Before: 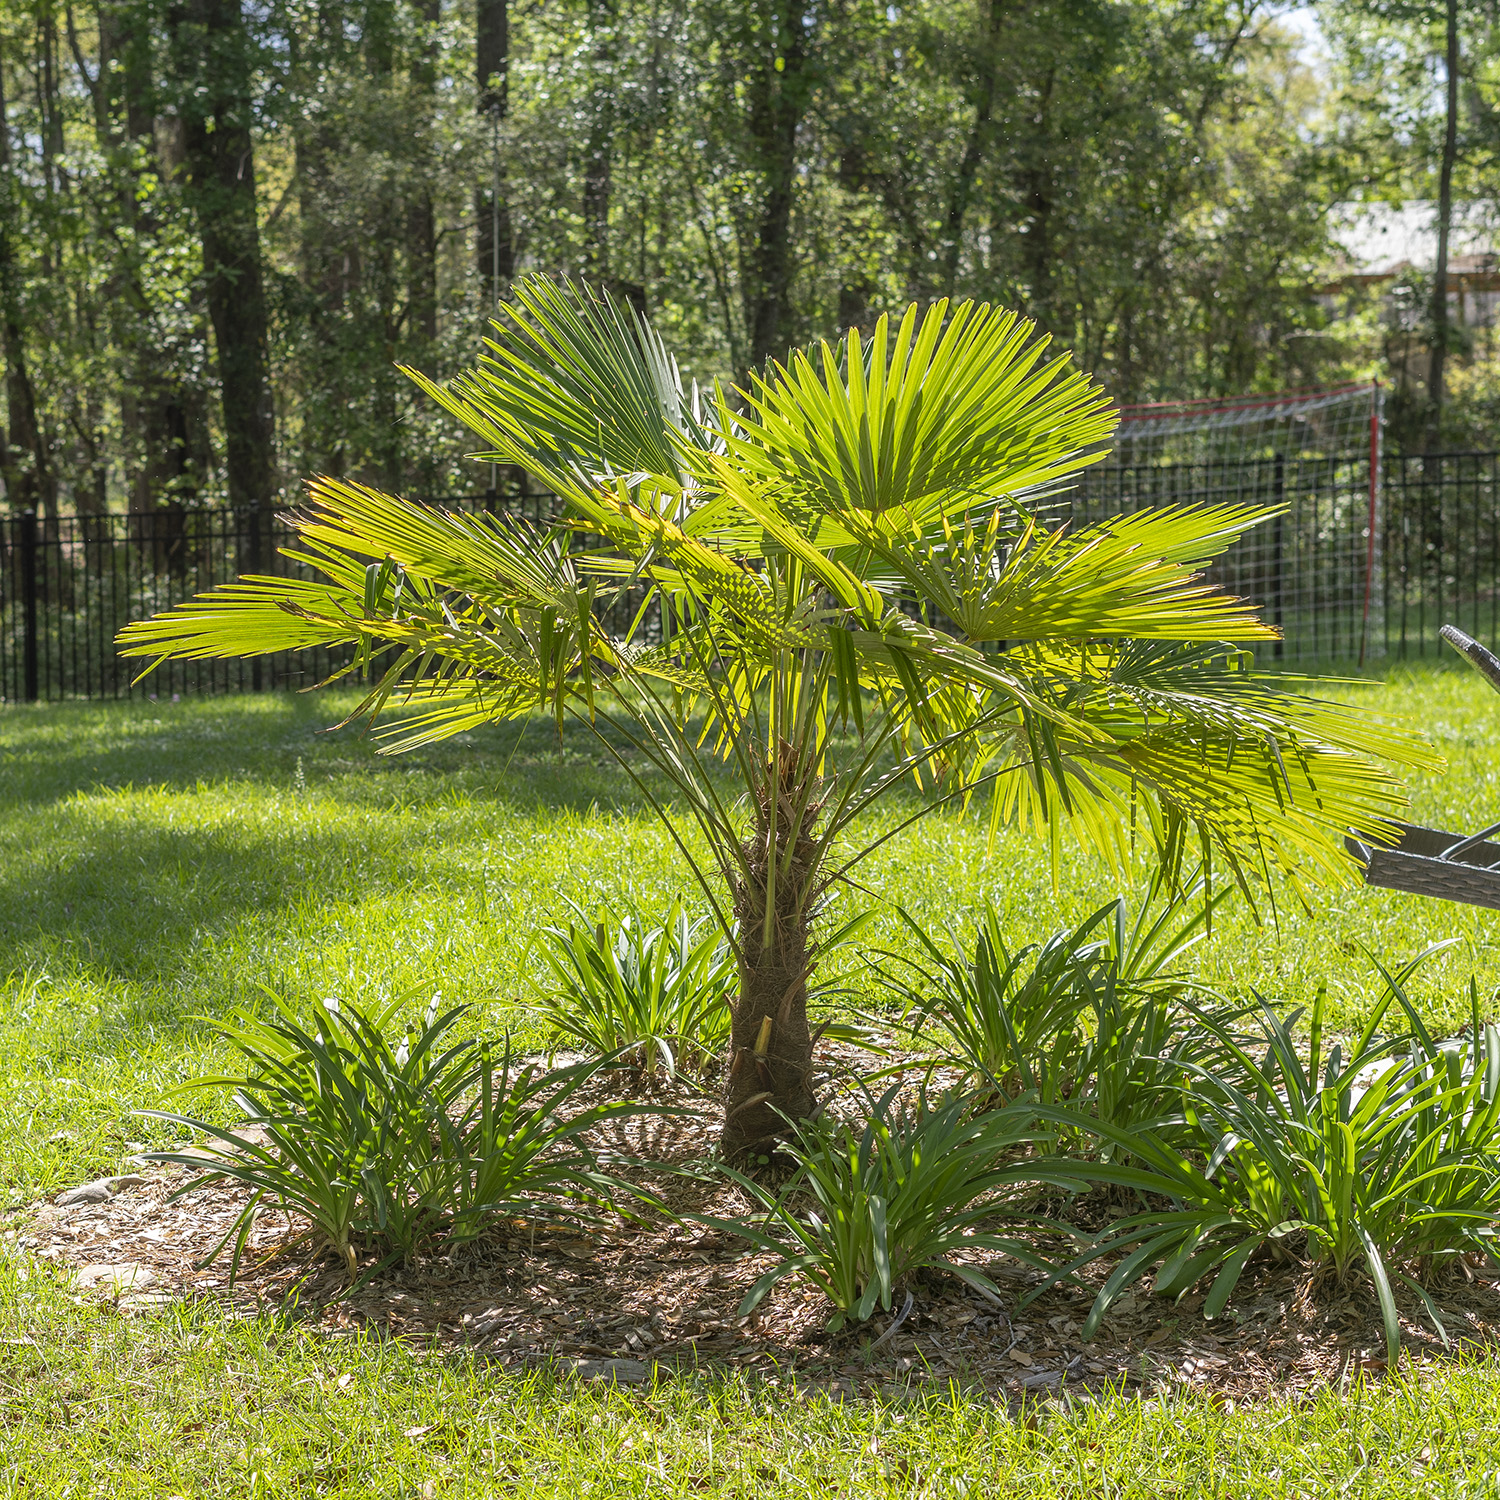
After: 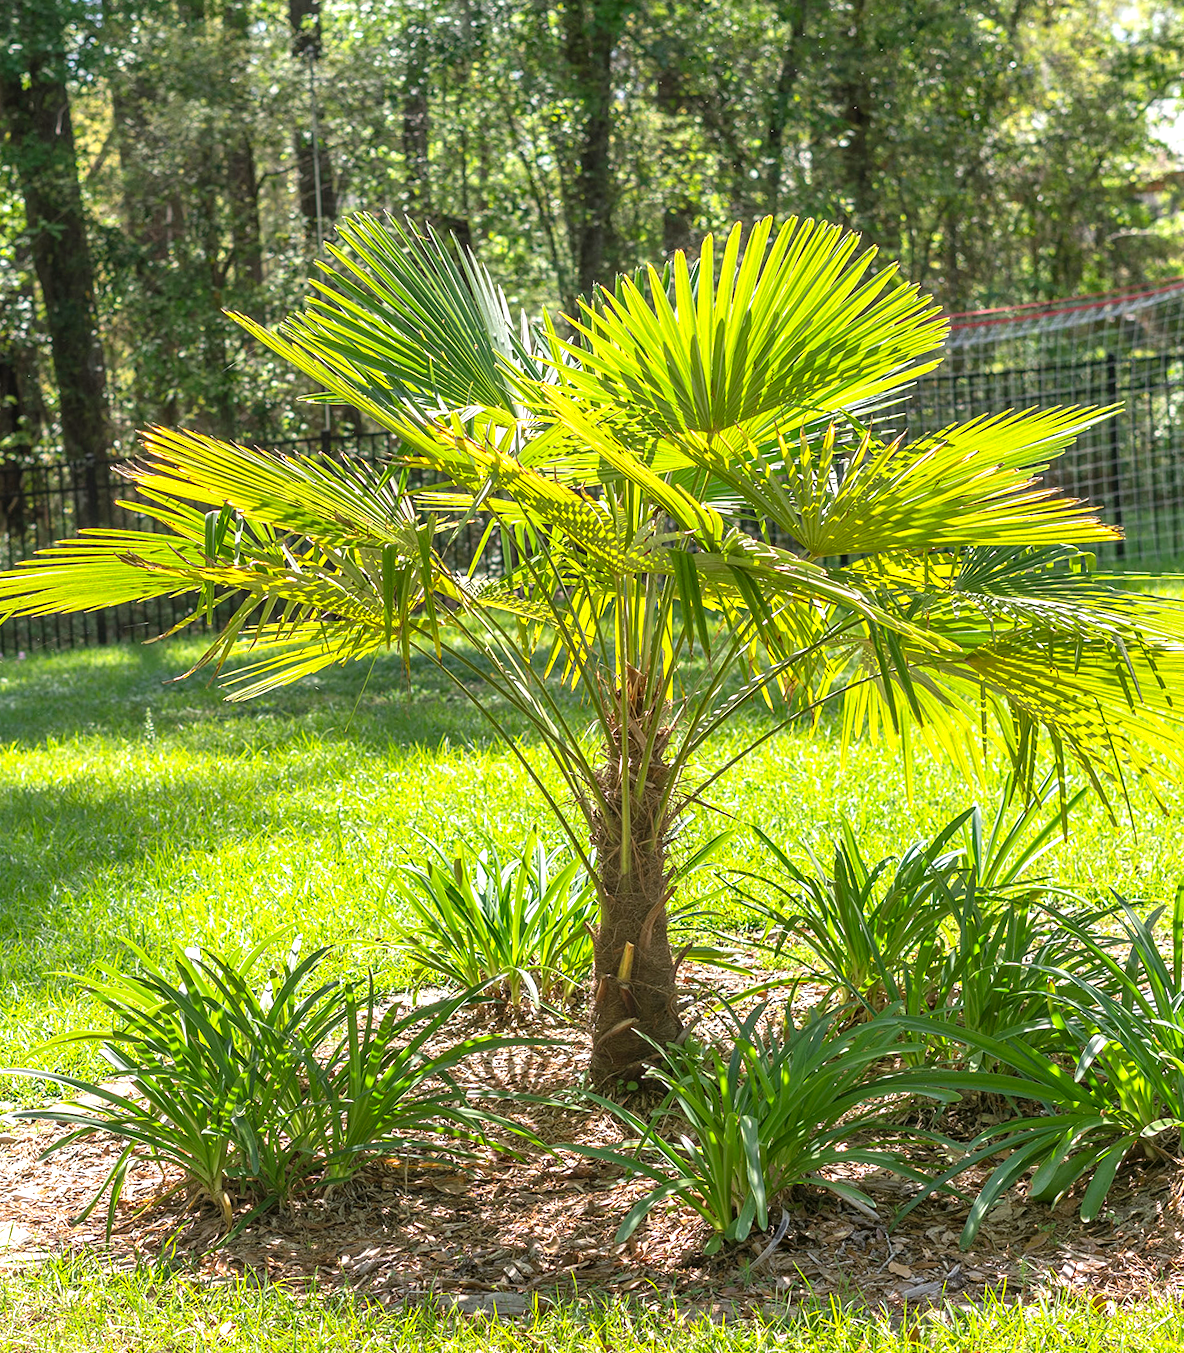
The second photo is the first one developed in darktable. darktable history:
exposure: black level correction 0, exposure 0.68 EV, compensate exposure bias true, compensate highlight preservation false
rotate and perspective: rotation -3°, crop left 0.031, crop right 0.968, crop top 0.07, crop bottom 0.93
crop and rotate: left 9.597%, right 10.195%
